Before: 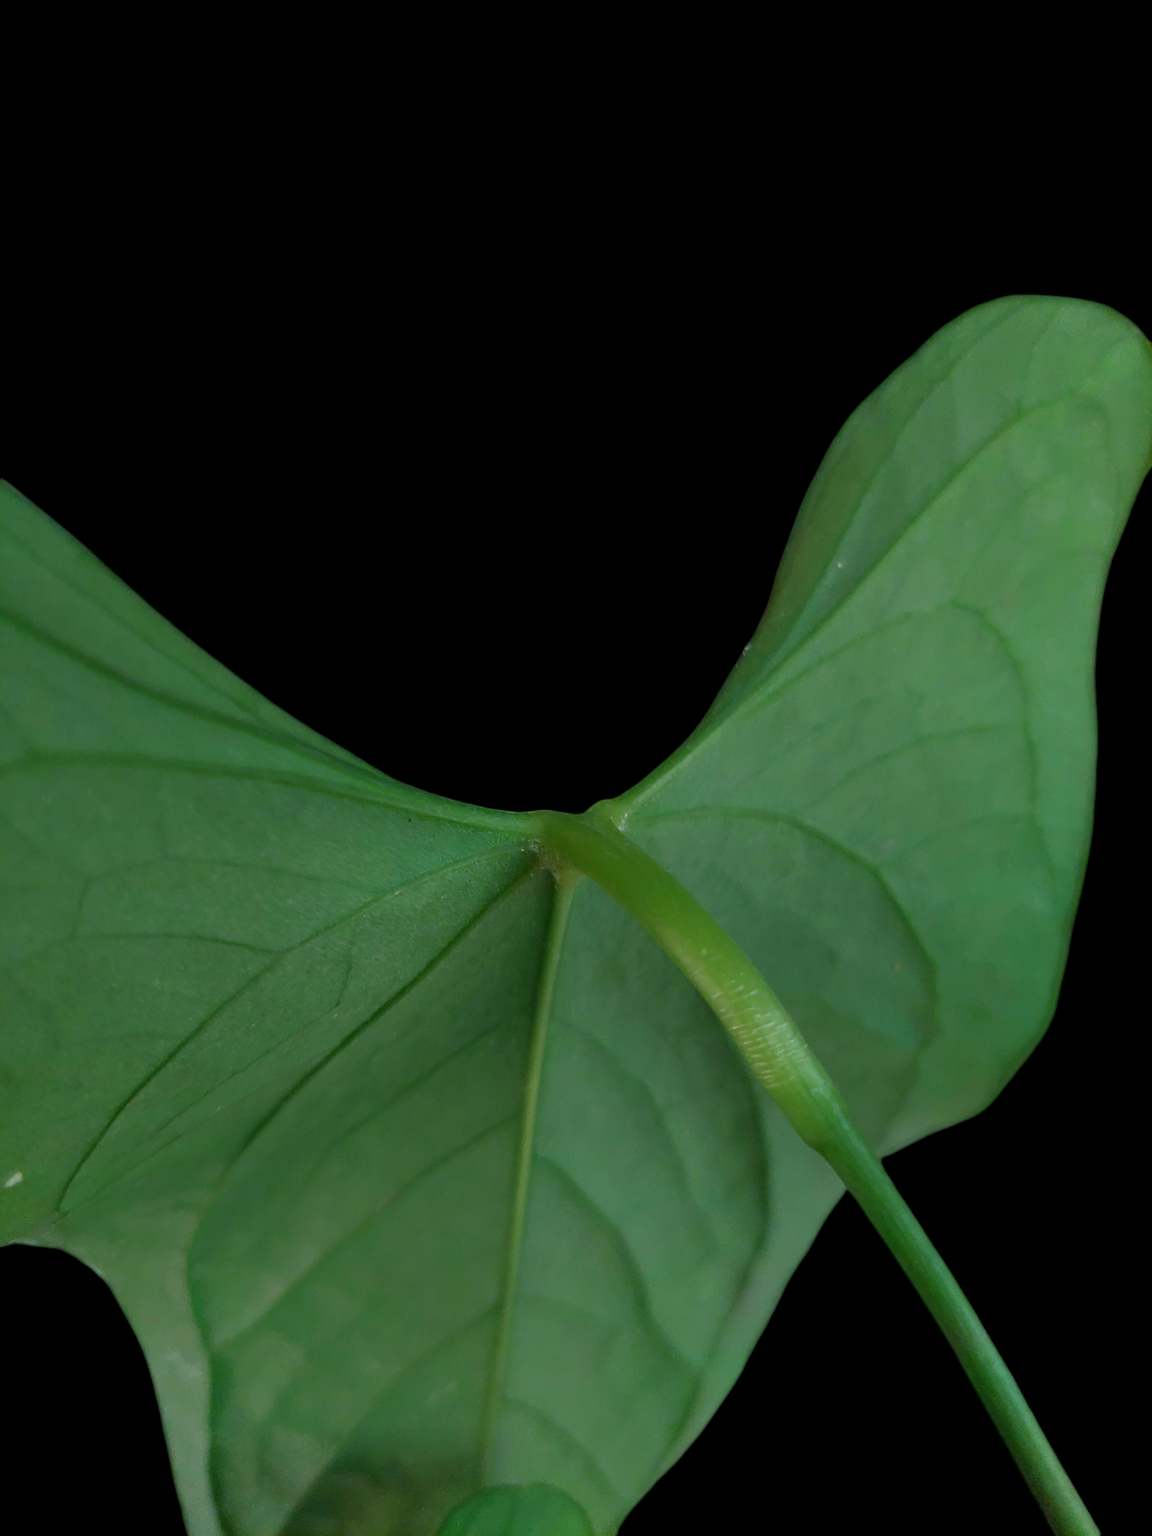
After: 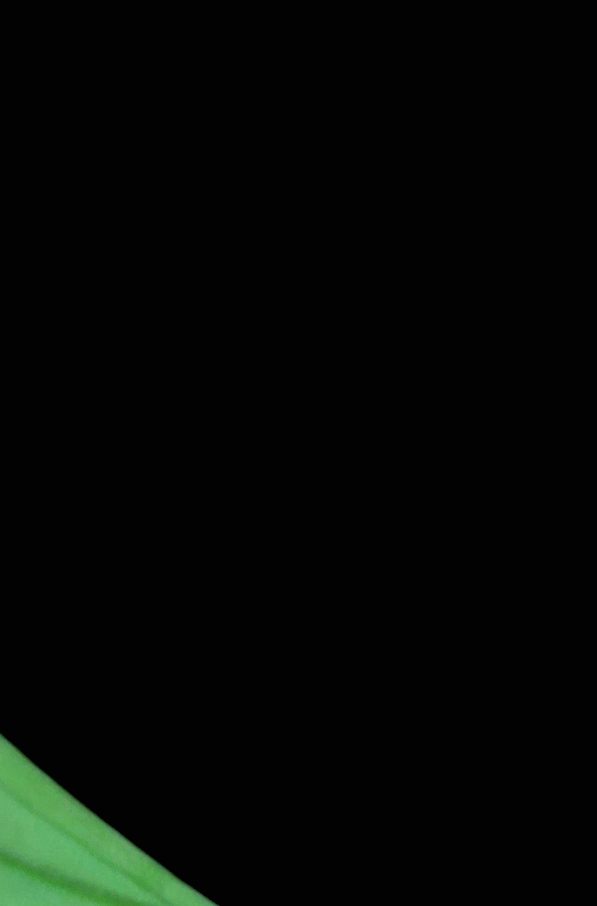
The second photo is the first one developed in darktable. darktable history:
crop and rotate: left 11.191%, top 0.053%, right 47.471%, bottom 52.907%
exposure: black level correction 0, exposure 1.567 EV, compensate highlight preservation false
